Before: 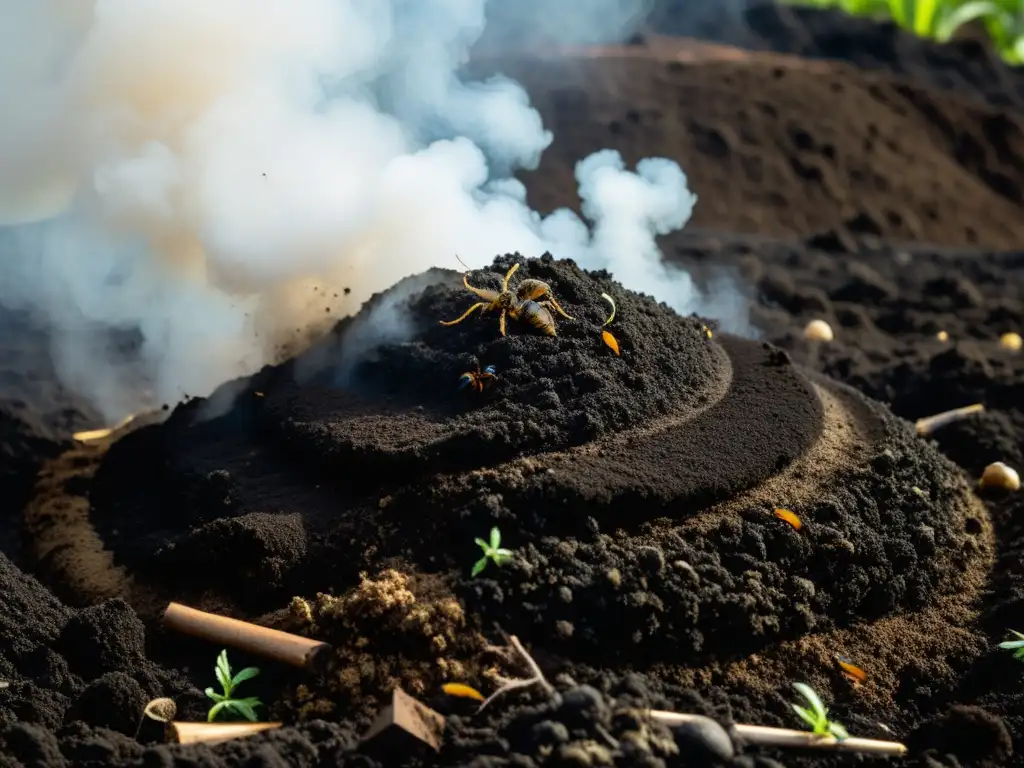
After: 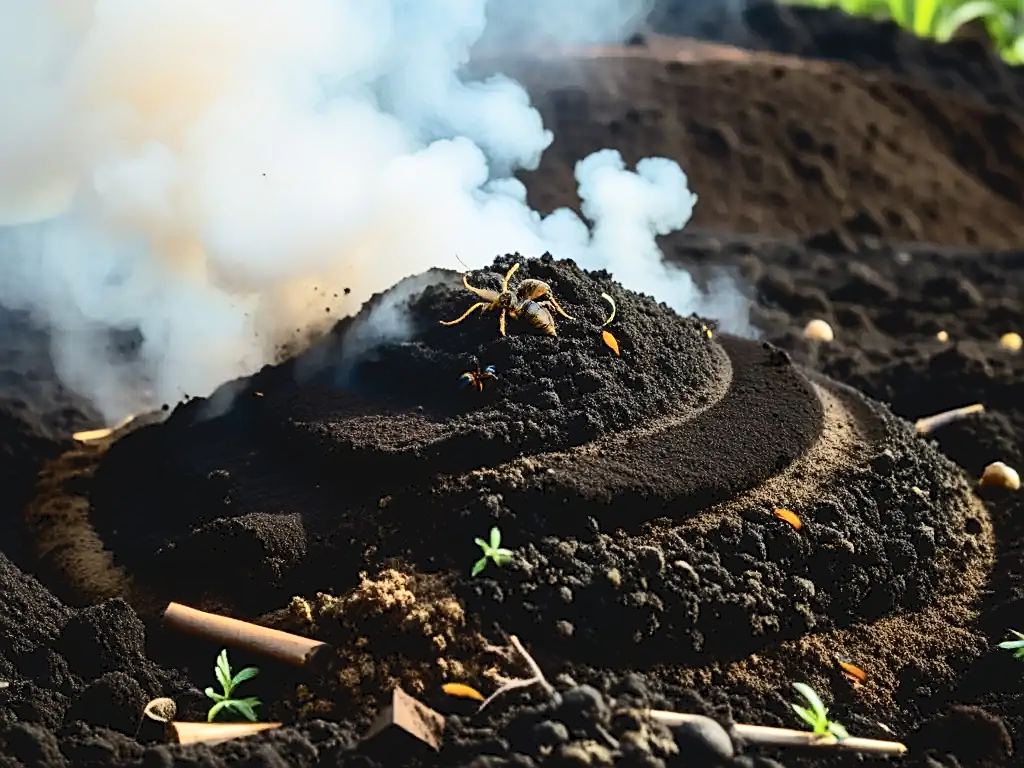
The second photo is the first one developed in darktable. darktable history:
tone curve: curves: ch0 [(0, 0) (0.003, 0.046) (0.011, 0.052) (0.025, 0.059) (0.044, 0.069) (0.069, 0.084) (0.1, 0.107) (0.136, 0.133) (0.177, 0.171) (0.224, 0.216) (0.277, 0.293) (0.335, 0.371) (0.399, 0.481) (0.468, 0.577) (0.543, 0.662) (0.623, 0.749) (0.709, 0.831) (0.801, 0.891) (0.898, 0.942) (1, 1)], color space Lab, independent channels, preserve colors none
sharpen: on, module defaults
